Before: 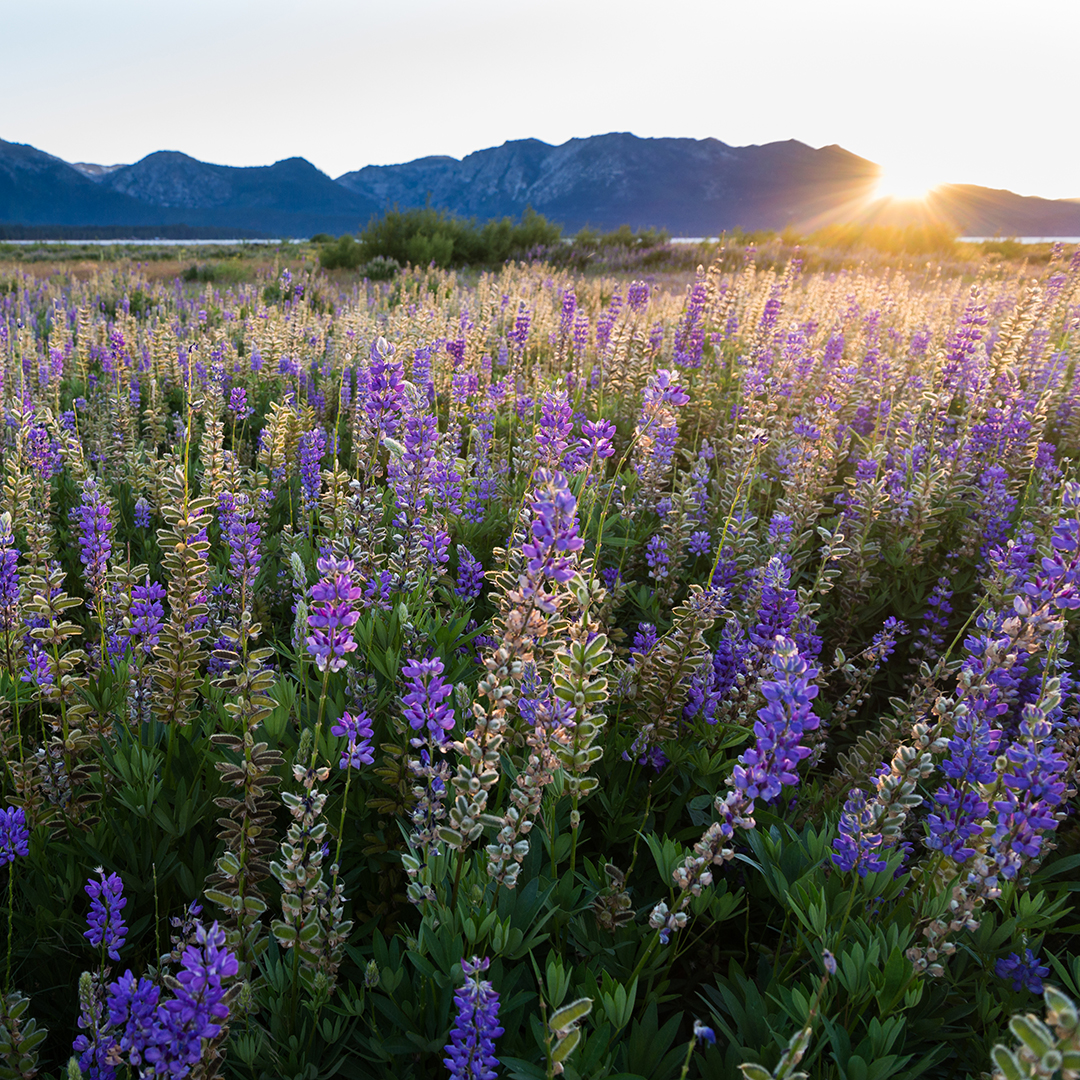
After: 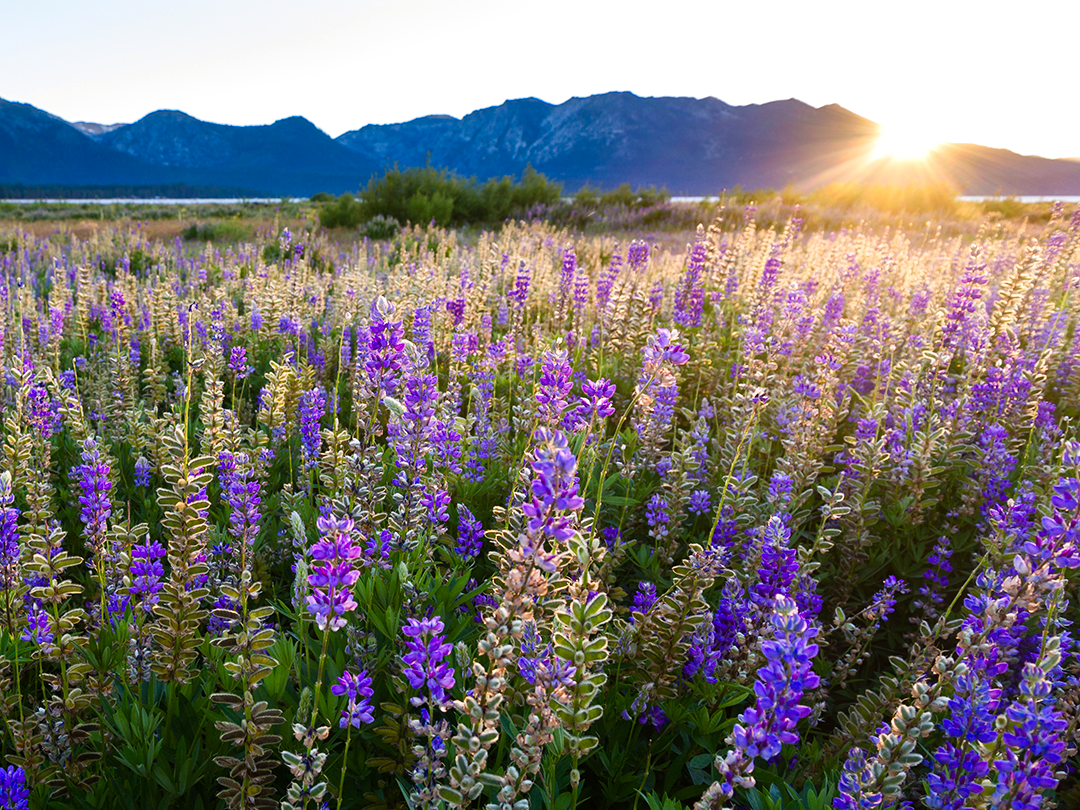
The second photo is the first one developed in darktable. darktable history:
color balance rgb: linear chroma grading › shadows 32%, linear chroma grading › global chroma -2%, linear chroma grading › mid-tones 4%, perceptual saturation grading › global saturation -2%, perceptual saturation grading › highlights -8%, perceptual saturation grading › mid-tones 8%, perceptual saturation grading › shadows 4%, perceptual brilliance grading › highlights 8%, perceptual brilliance grading › mid-tones 4%, perceptual brilliance grading › shadows 2%, global vibrance 16%, saturation formula JzAzBz (2021)
crop: top 3.857%, bottom 21.132%
